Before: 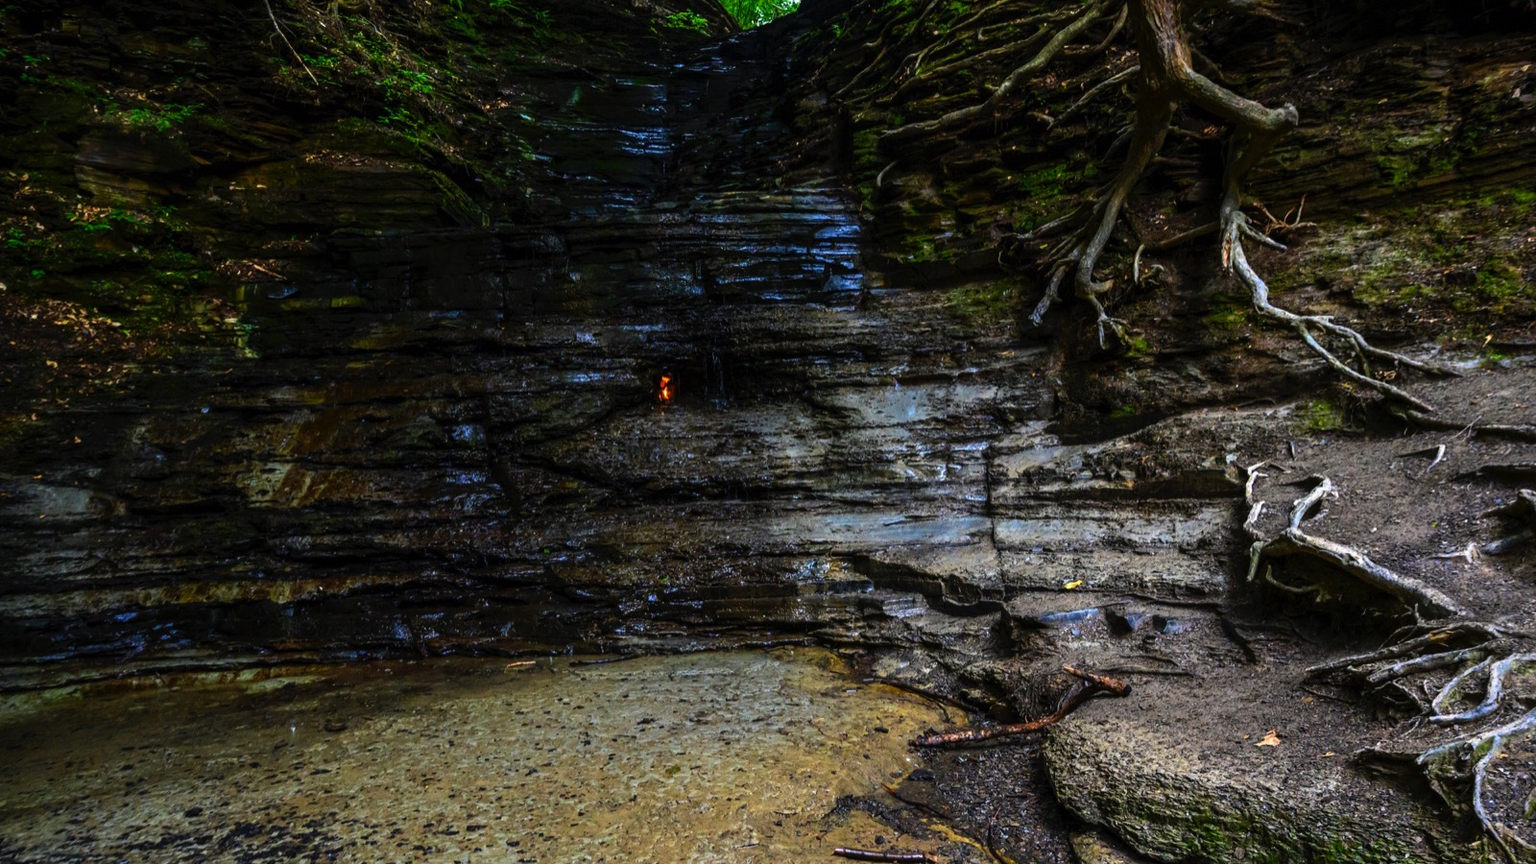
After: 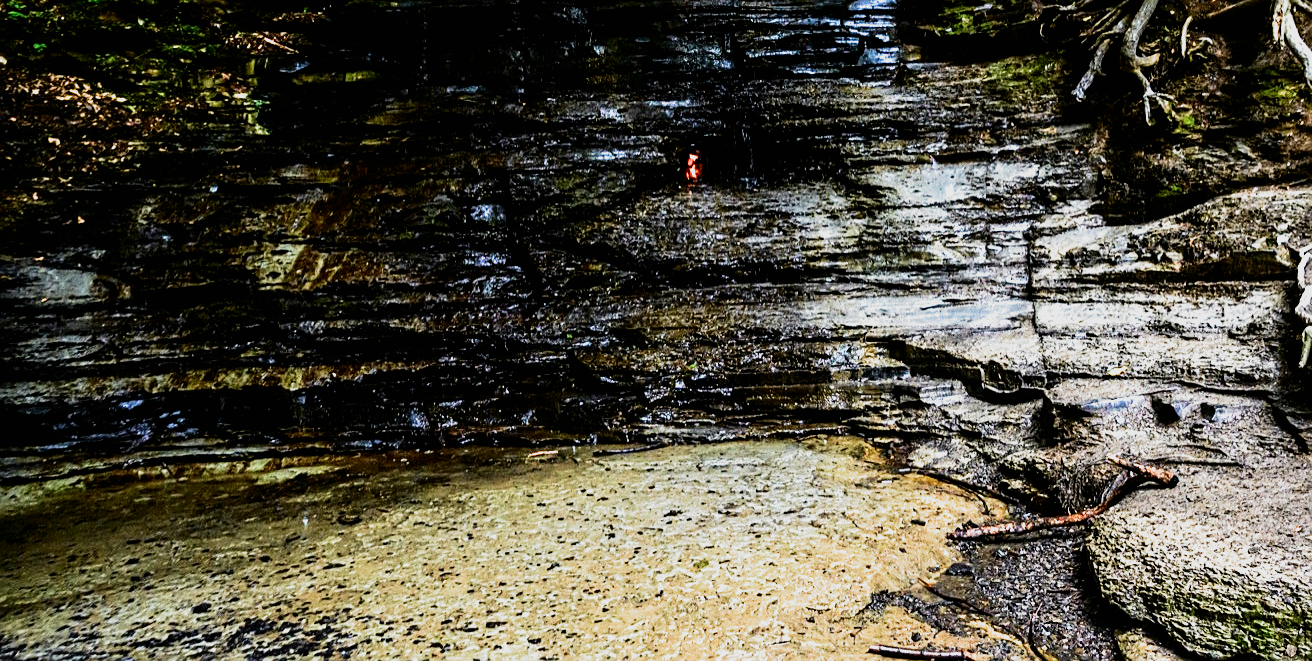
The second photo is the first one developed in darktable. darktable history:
exposure: black level correction 0.001, exposure 0.955 EV, compensate exposure bias true, compensate highlight preservation false
sharpen: on, module defaults
tone curve: curves: ch0 [(0, 0) (0.091, 0.066) (0.184, 0.16) (0.491, 0.519) (0.748, 0.765) (1, 0.919)]; ch1 [(0, 0) (0.179, 0.173) (0.322, 0.32) (0.424, 0.424) (0.502, 0.5) (0.56, 0.575) (0.631, 0.675) (0.777, 0.806) (1, 1)]; ch2 [(0, 0) (0.434, 0.447) (0.497, 0.498) (0.539, 0.566) (0.676, 0.691) (1, 1)], color space Lab, independent channels, preserve colors none
crop: top 26.531%, right 17.959%
filmic rgb: black relative exposure -8.2 EV, white relative exposure 2.2 EV, threshold 3 EV, hardness 7.11, latitude 75%, contrast 1.325, highlights saturation mix -2%, shadows ↔ highlights balance 30%, preserve chrominance RGB euclidean norm, color science v5 (2021), contrast in shadows safe, contrast in highlights safe, enable highlight reconstruction true
